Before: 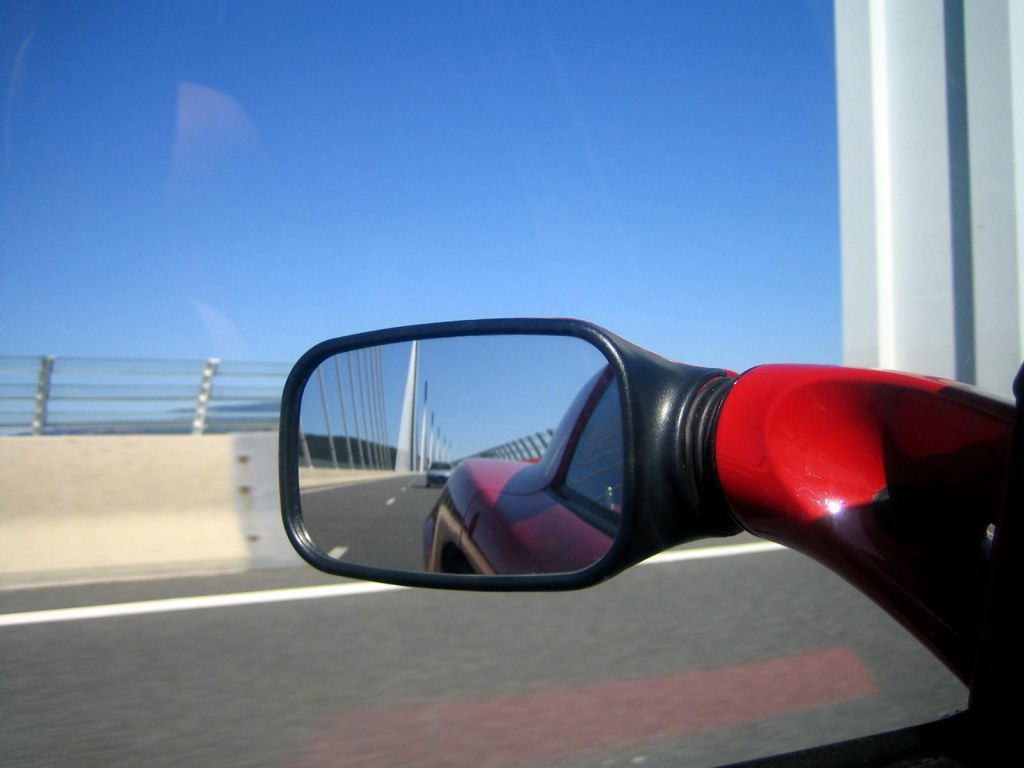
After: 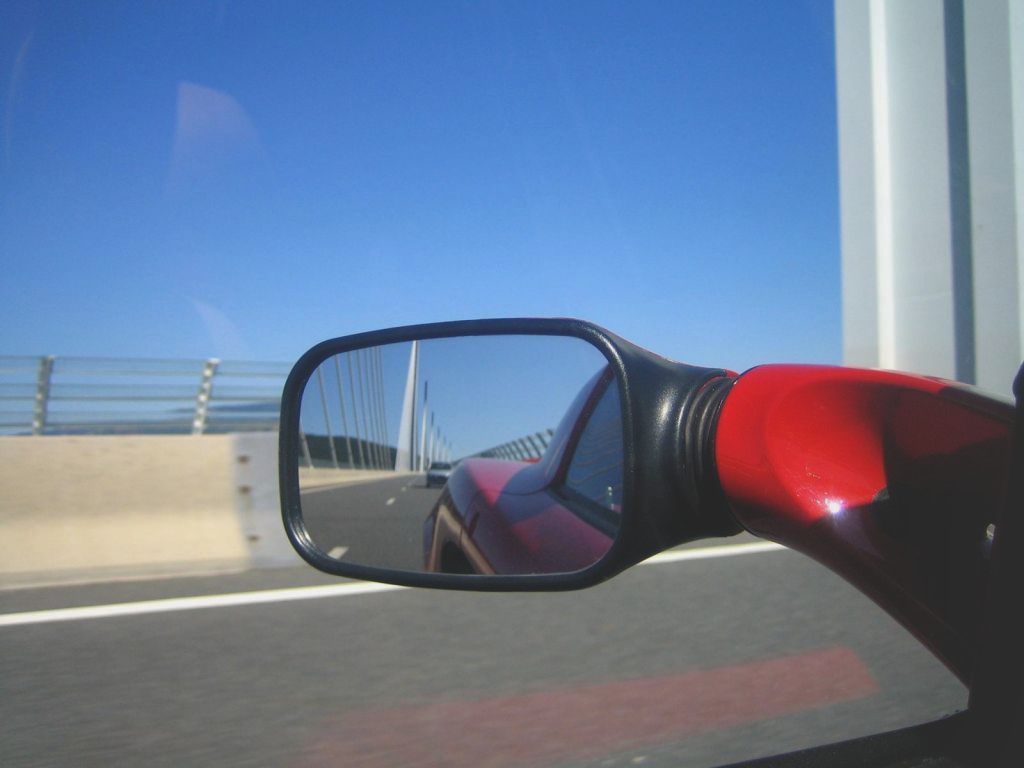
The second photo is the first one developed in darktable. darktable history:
exposure: black level correction -0.015, exposure -0.136 EV, compensate highlight preservation false
shadows and highlights: on, module defaults
